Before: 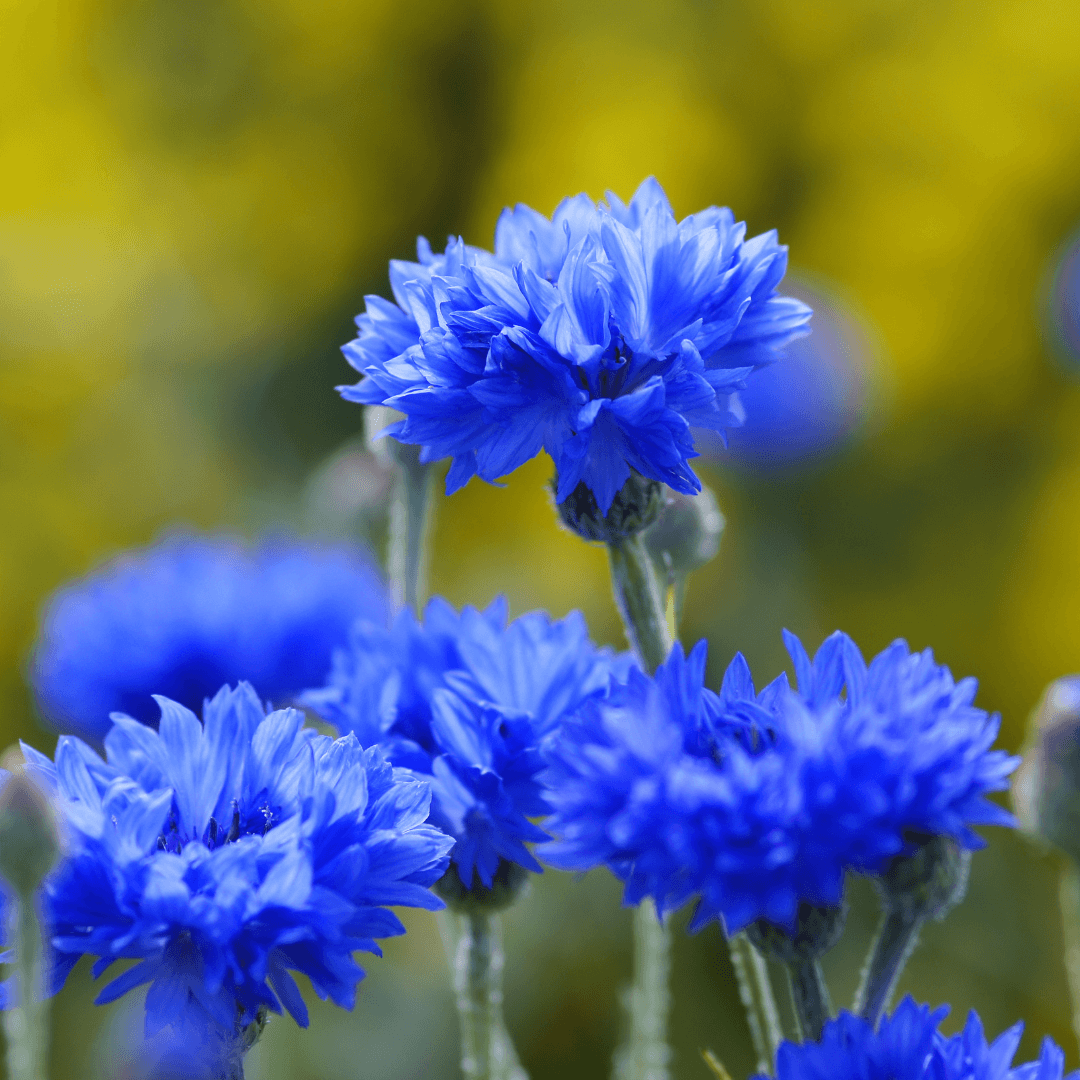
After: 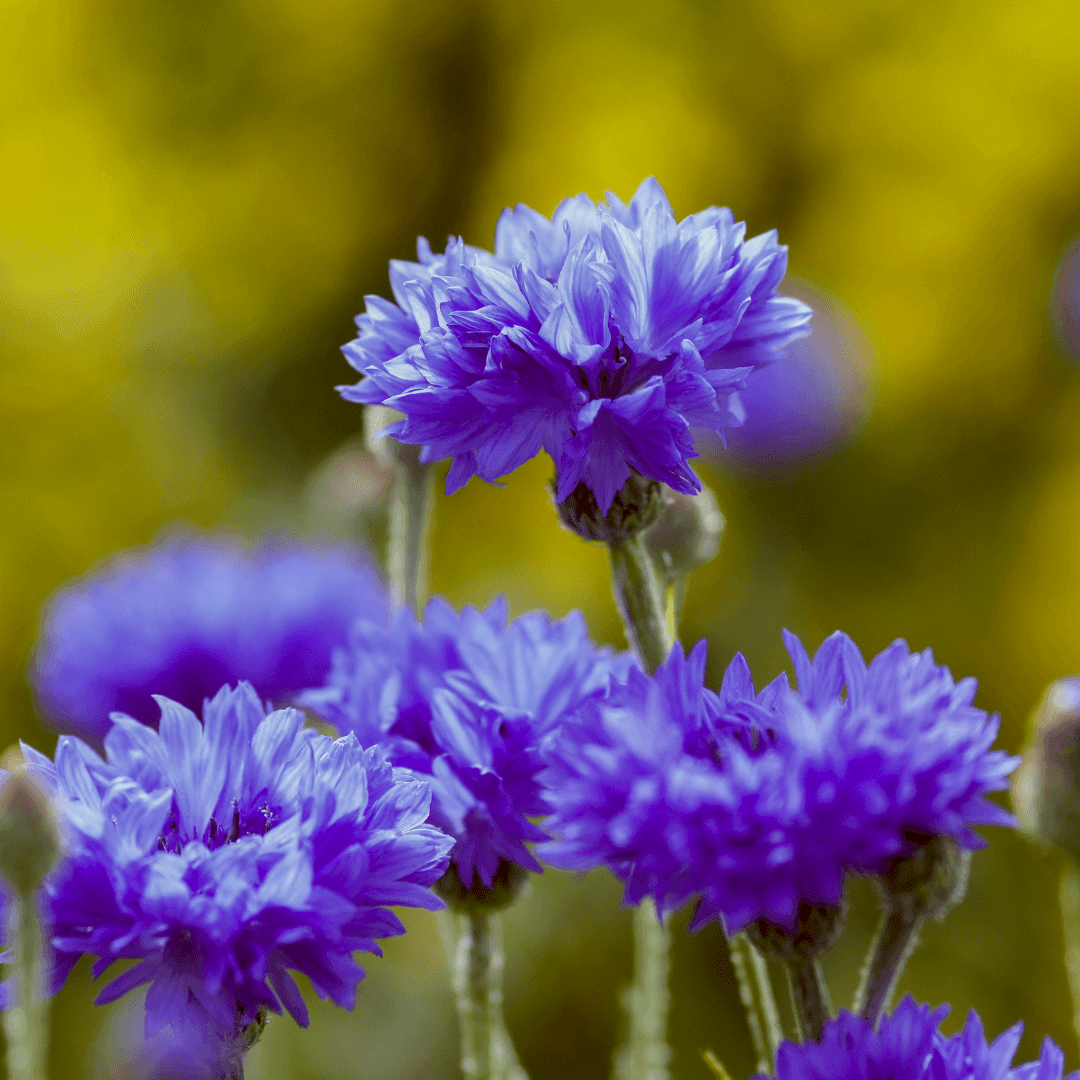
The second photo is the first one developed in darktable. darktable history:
local contrast: on, module defaults
color correction: highlights a* -5.36, highlights b* 9.8, shadows a* 9.67, shadows b* 24.92
exposure: black level correction 0.002, exposure -0.103 EV, compensate highlight preservation false
